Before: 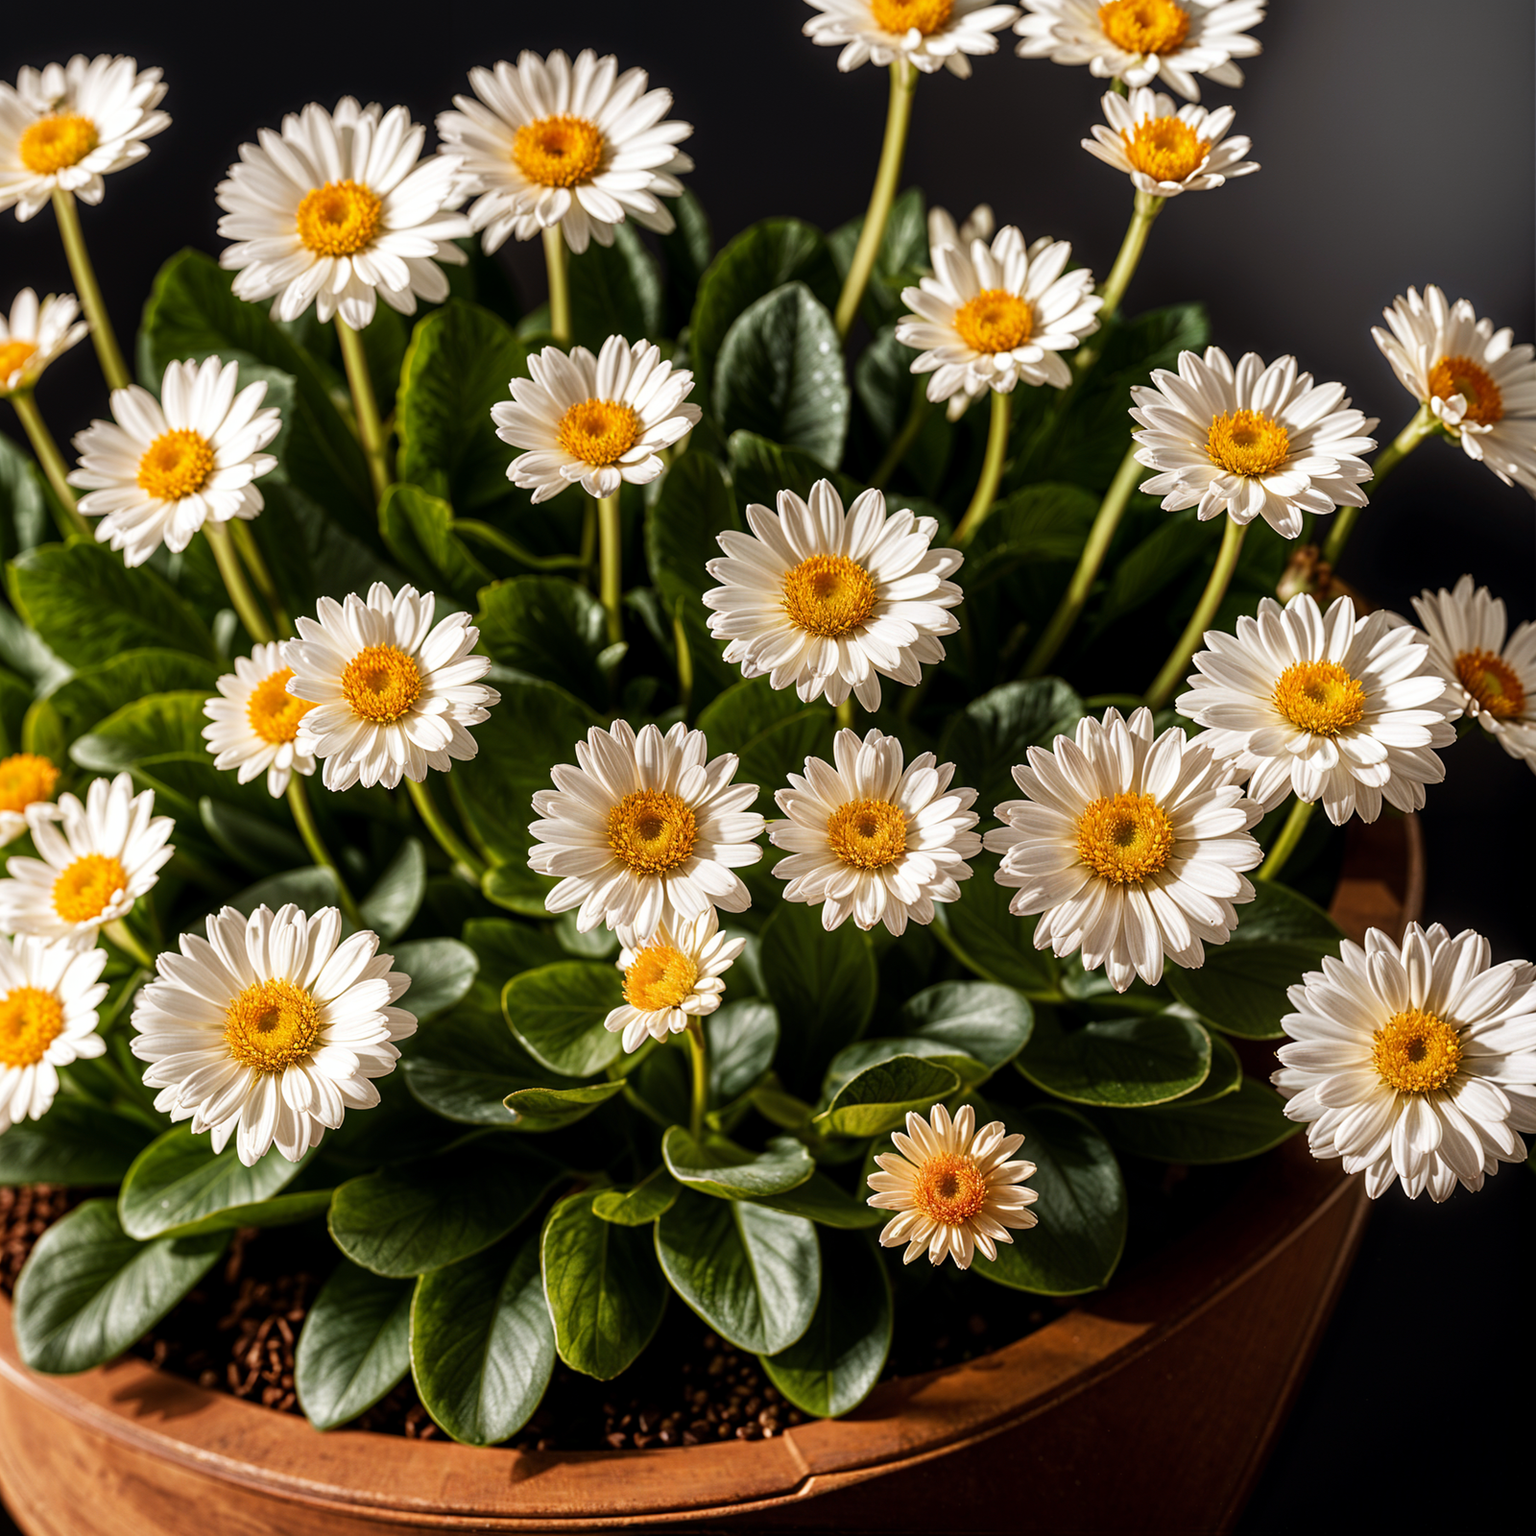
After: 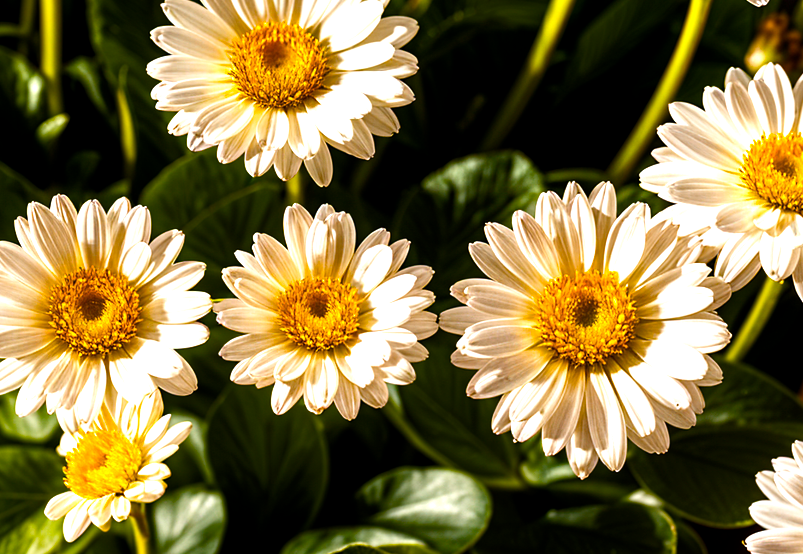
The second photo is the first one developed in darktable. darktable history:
exposure: black level correction 0.001, exposure 0.3 EV, compensate highlight preservation false
crop: left 36.607%, top 34.735%, right 13.146%, bottom 30.611%
color balance rgb: linear chroma grading › global chroma 9%, perceptual saturation grading › global saturation 36%, perceptual saturation grading › shadows 35%, perceptual brilliance grading › global brilliance 15%, perceptual brilliance grading › shadows -35%, global vibrance 15%
